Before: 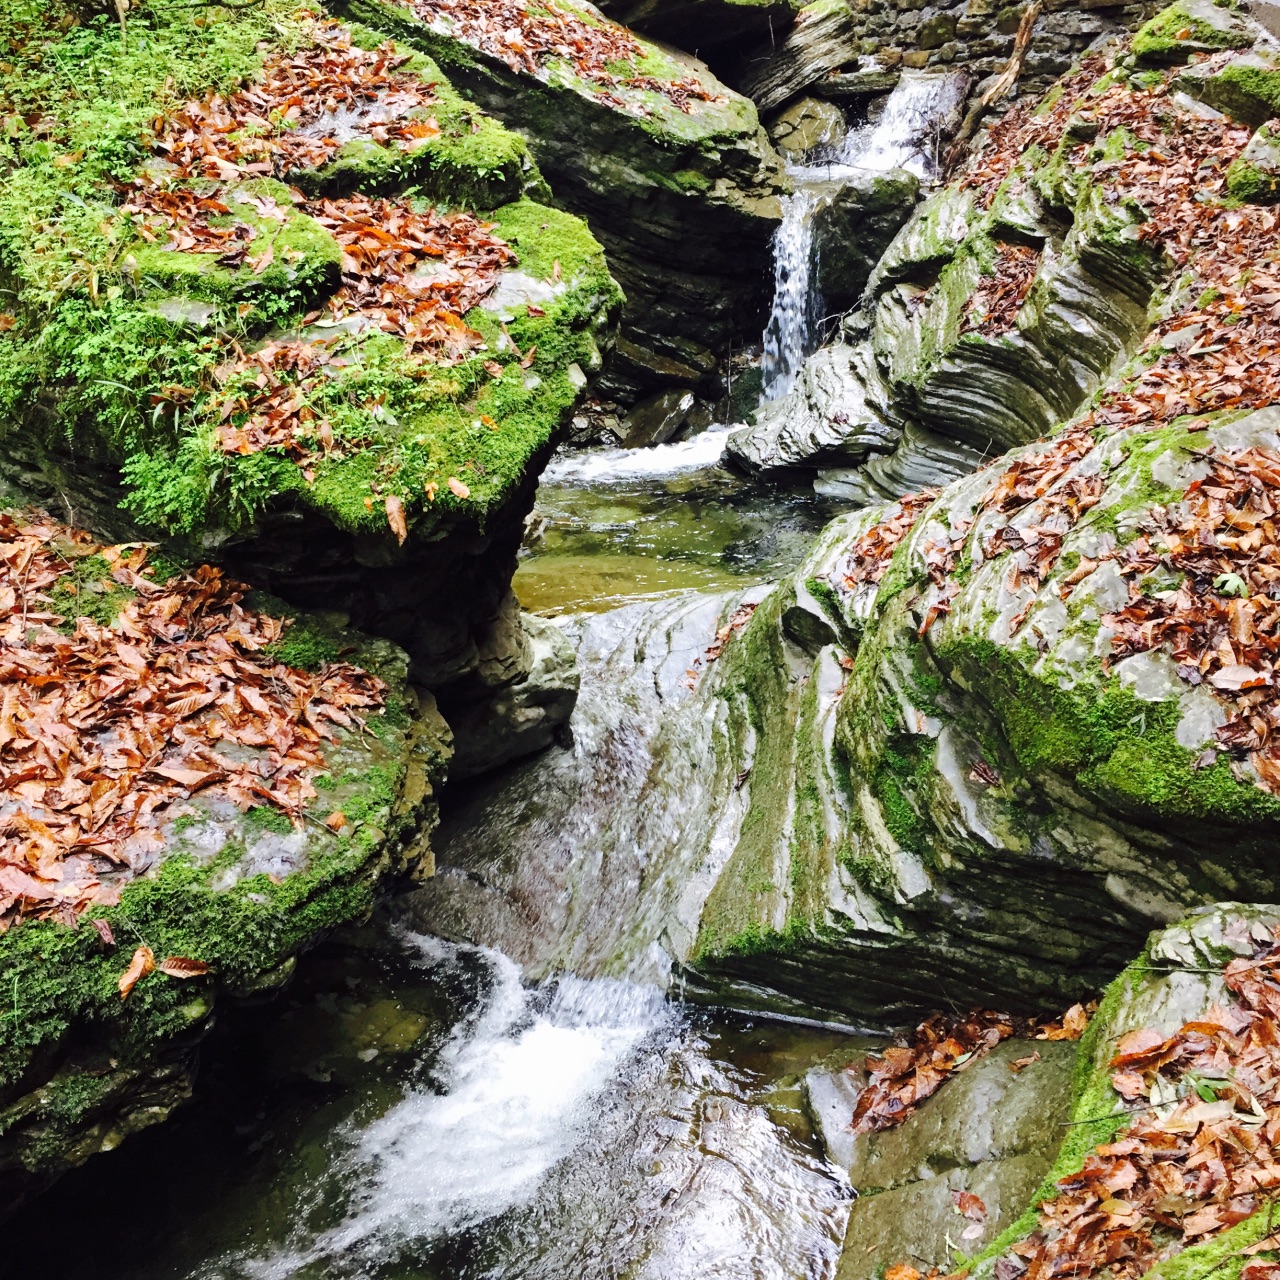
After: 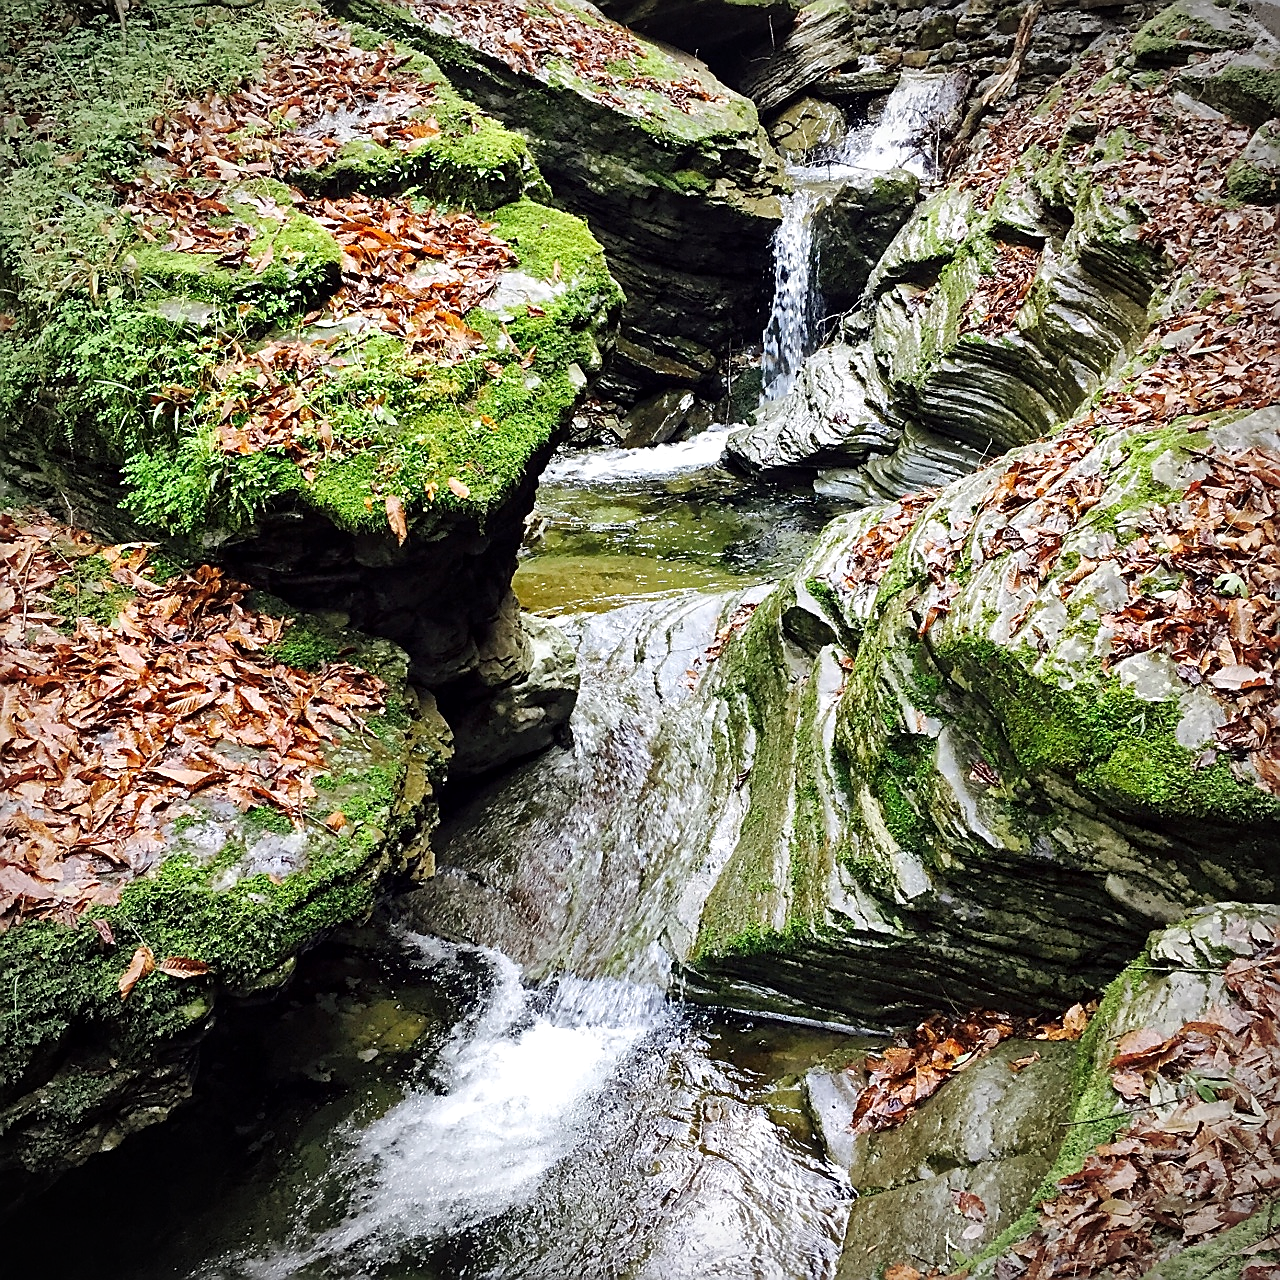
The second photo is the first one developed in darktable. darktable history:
sharpen: radius 1.4, amount 1.25, threshold 0.7
rotate and perspective: crop left 0, crop top 0
local contrast: mode bilateral grid, contrast 20, coarseness 50, detail 150%, midtone range 0.2
vignetting: on, module defaults
